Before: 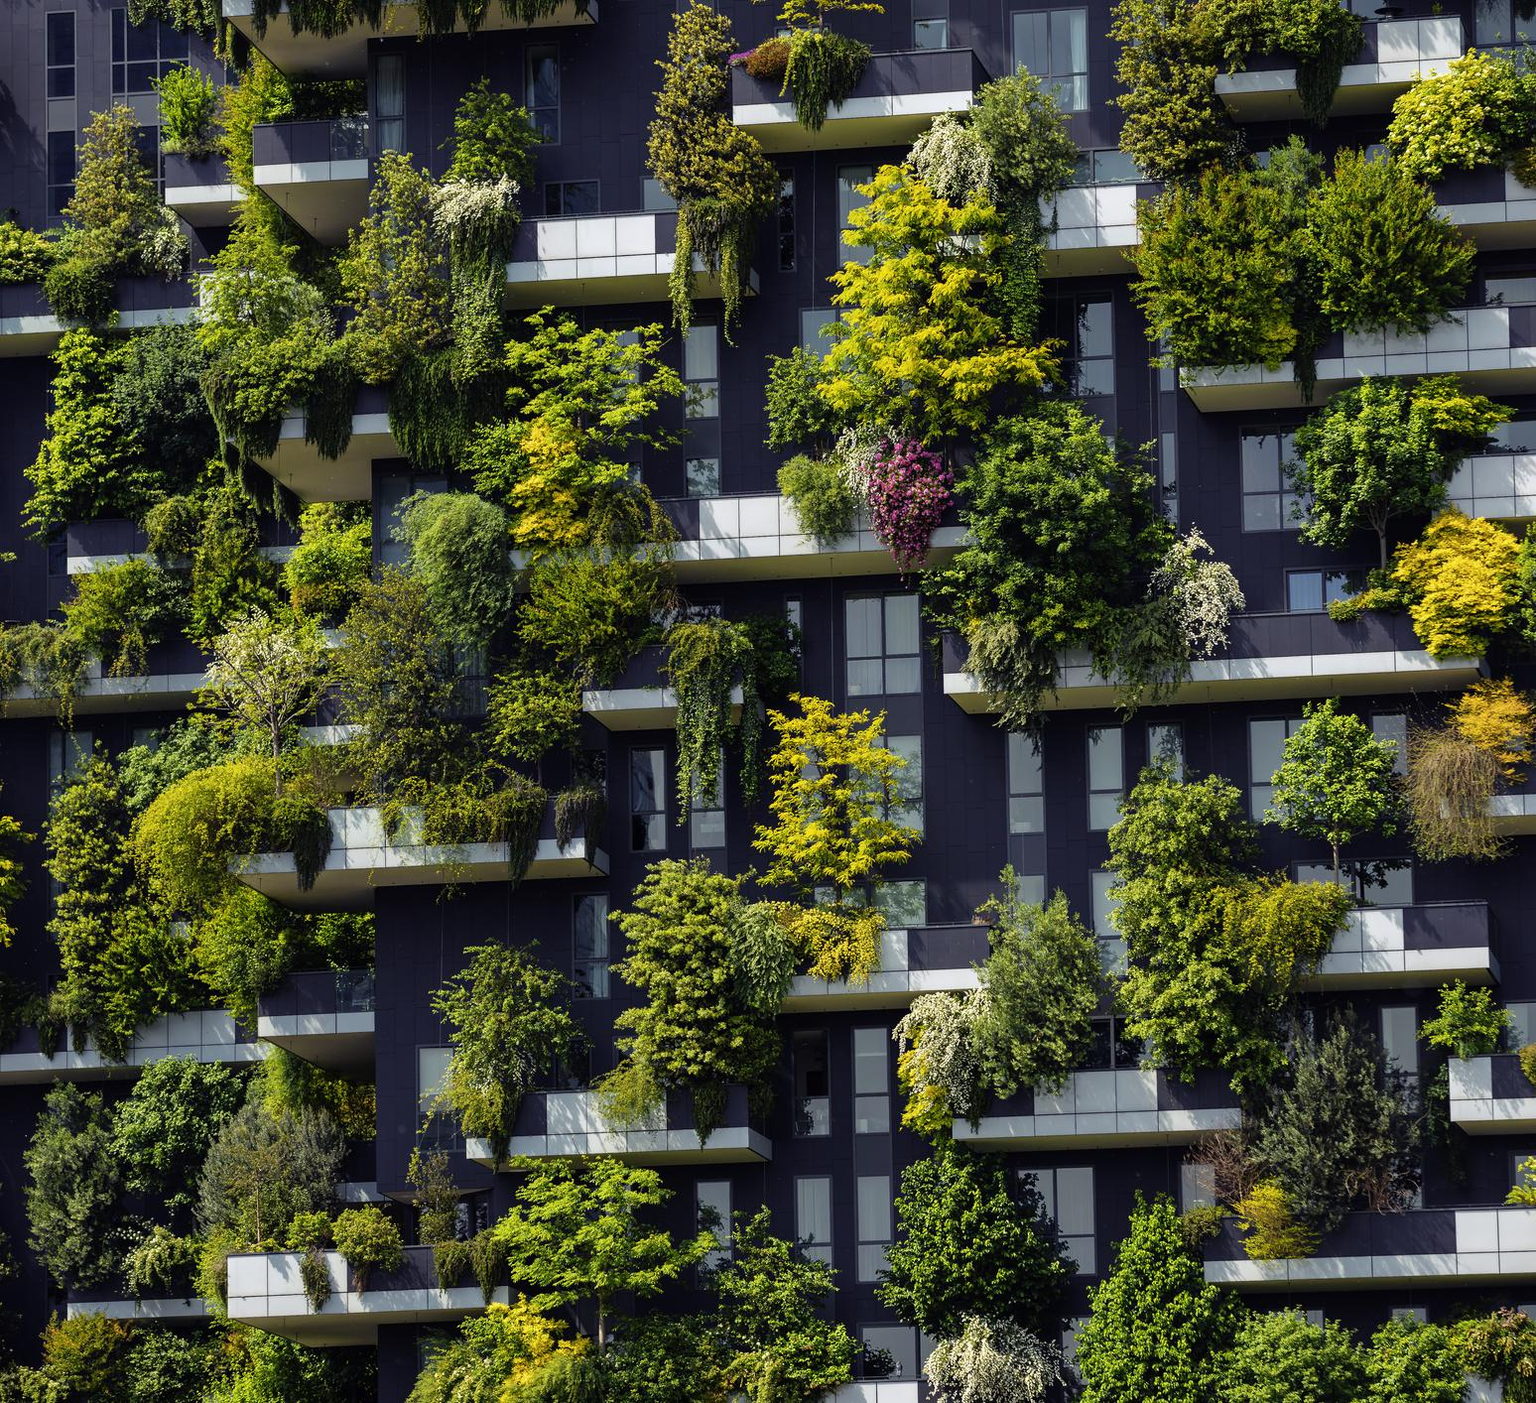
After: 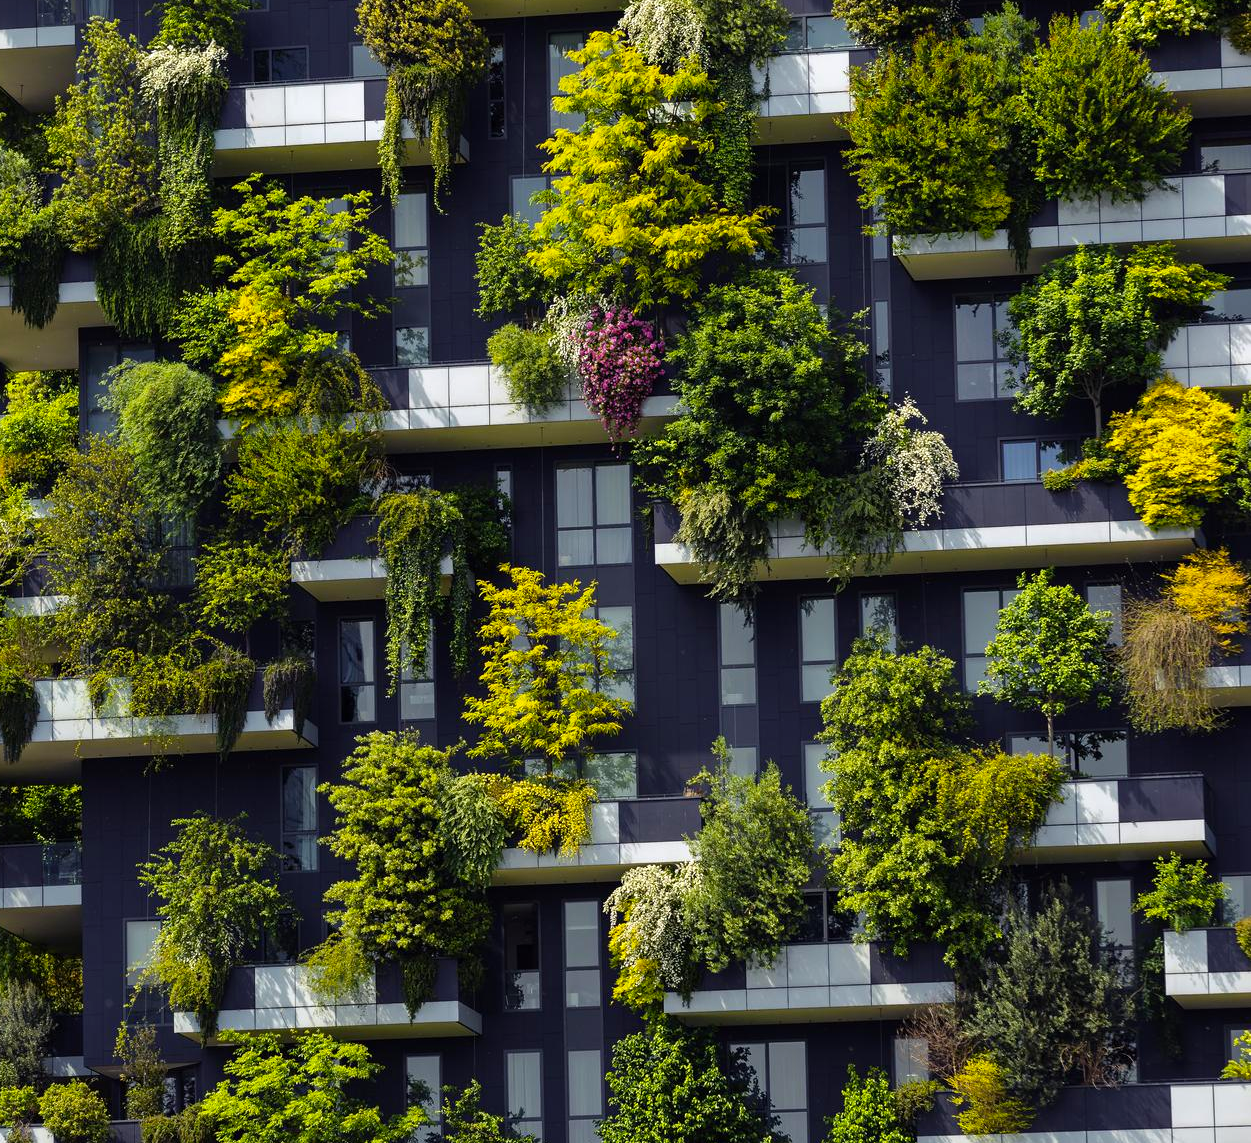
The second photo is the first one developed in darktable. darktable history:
color balance rgb: linear chroma grading › global chroma 3.45%, perceptual saturation grading › global saturation 11.24%, perceptual brilliance grading › global brilliance 3.04%, global vibrance 2.8%
crop: left 19.159%, top 9.58%, bottom 9.58%
